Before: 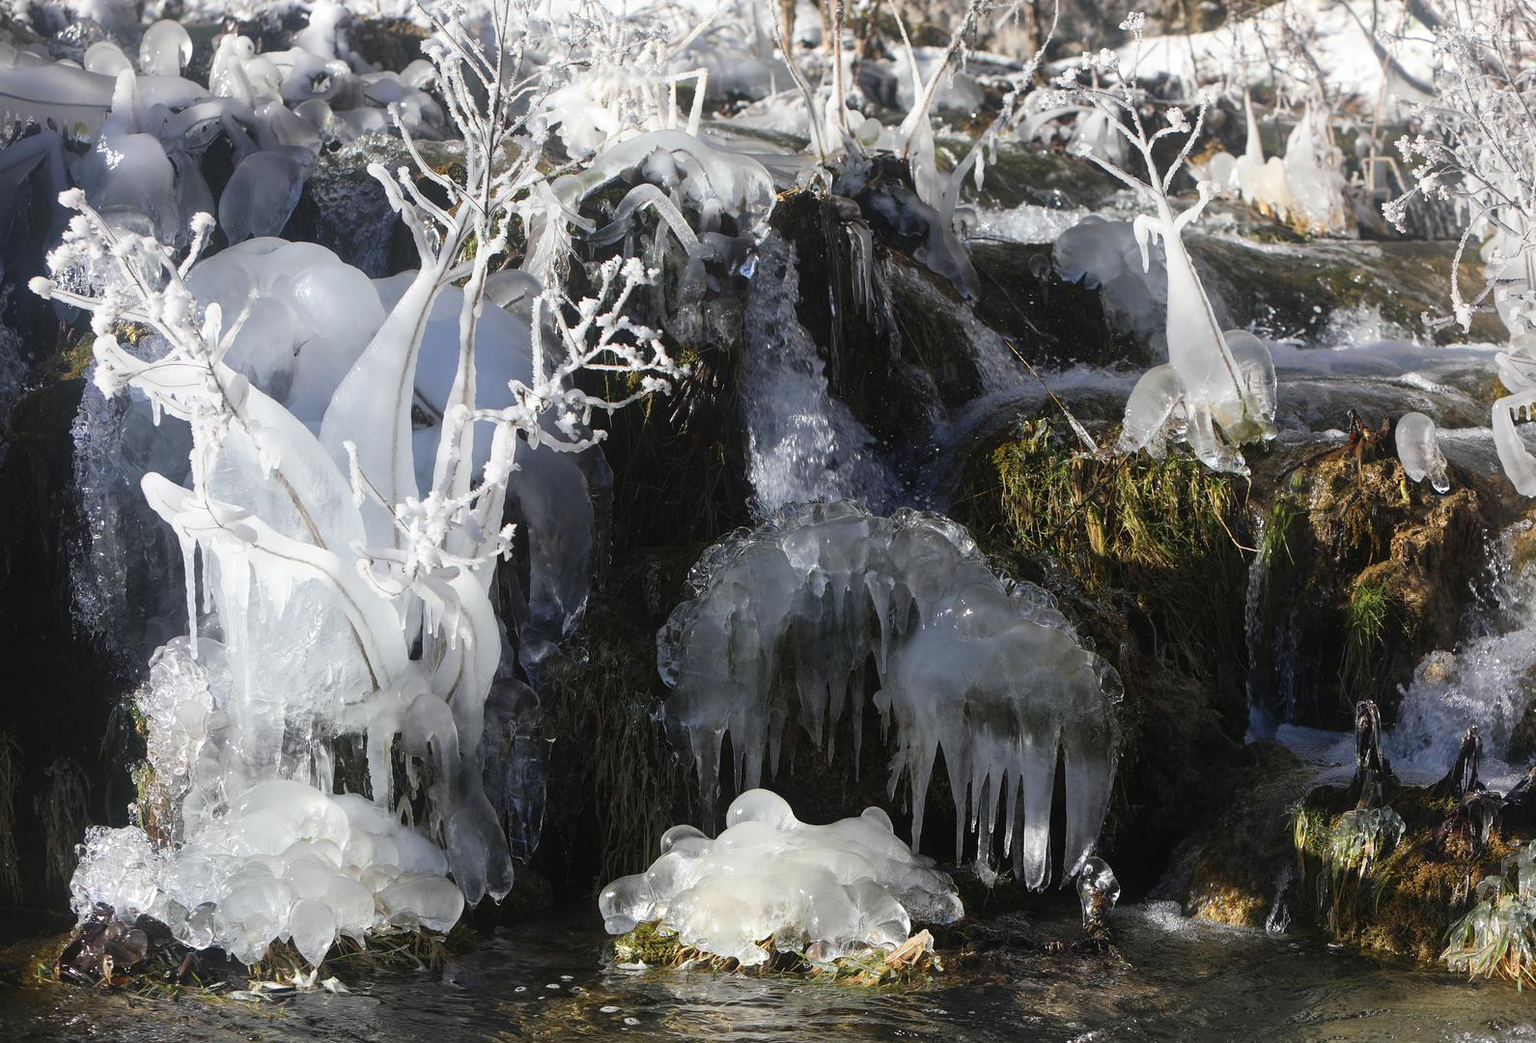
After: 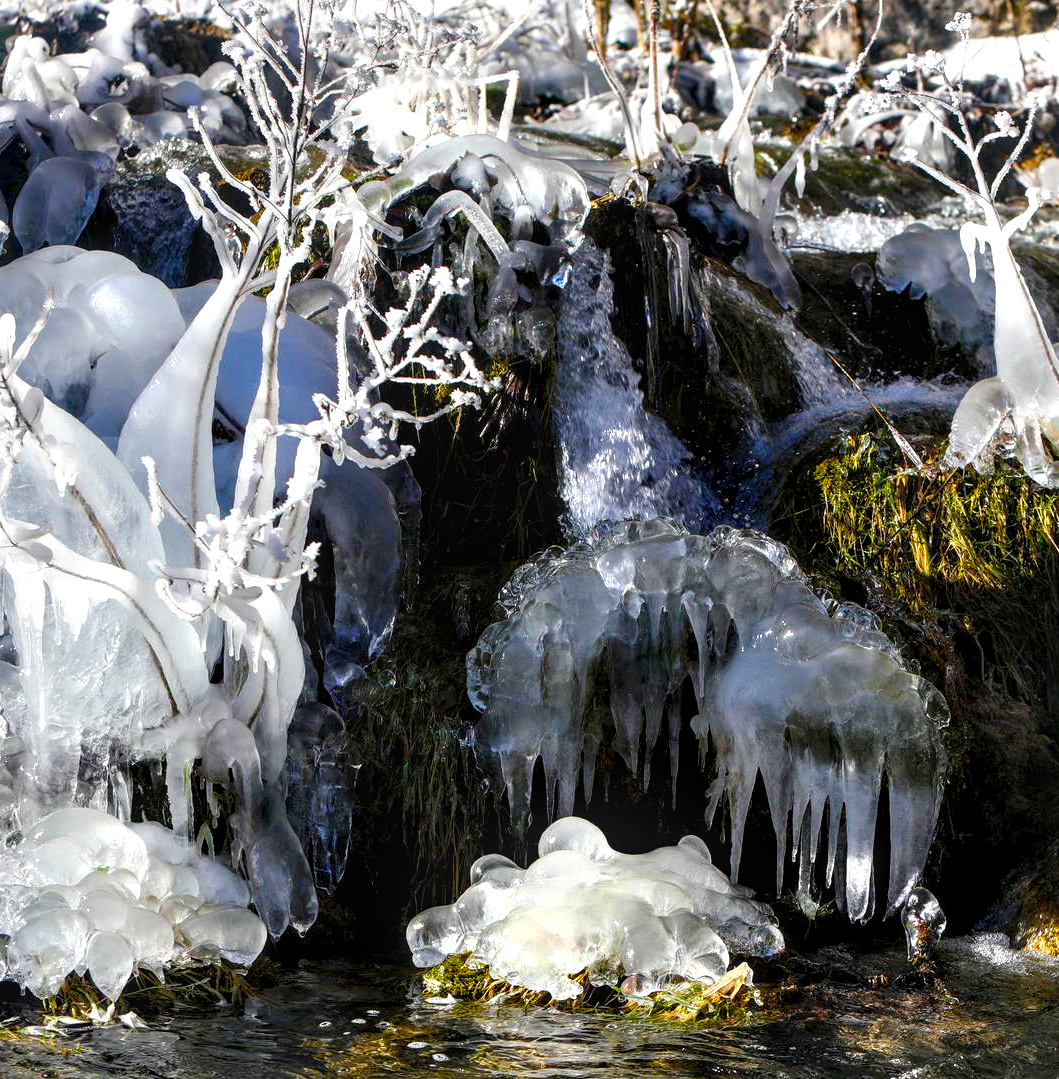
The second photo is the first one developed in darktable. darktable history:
local contrast: on, module defaults
crop and rotate: left 13.455%, right 19.932%
contrast equalizer: octaves 7, y [[0.6 ×6], [0.55 ×6], [0 ×6], [0 ×6], [0 ×6]]
color balance rgb: linear chroma grading › global chroma 41.56%, perceptual saturation grading › global saturation 20%, perceptual saturation grading › highlights -25.204%, perceptual saturation grading › shadows 25.686%
